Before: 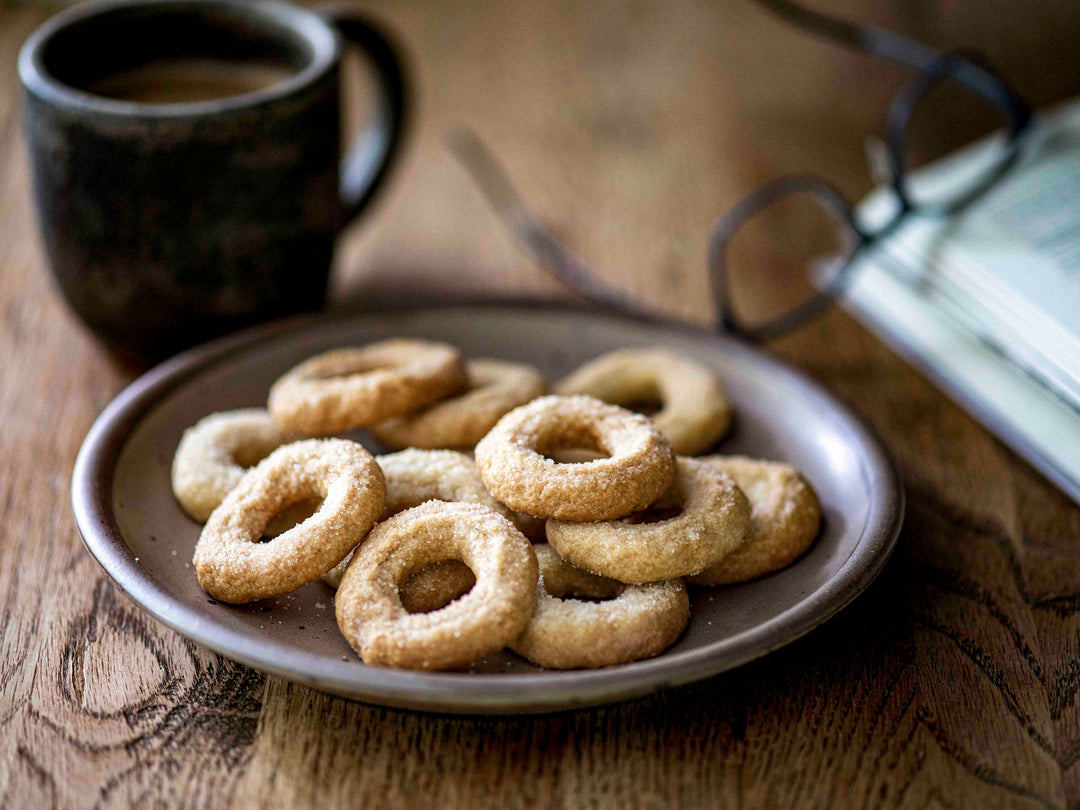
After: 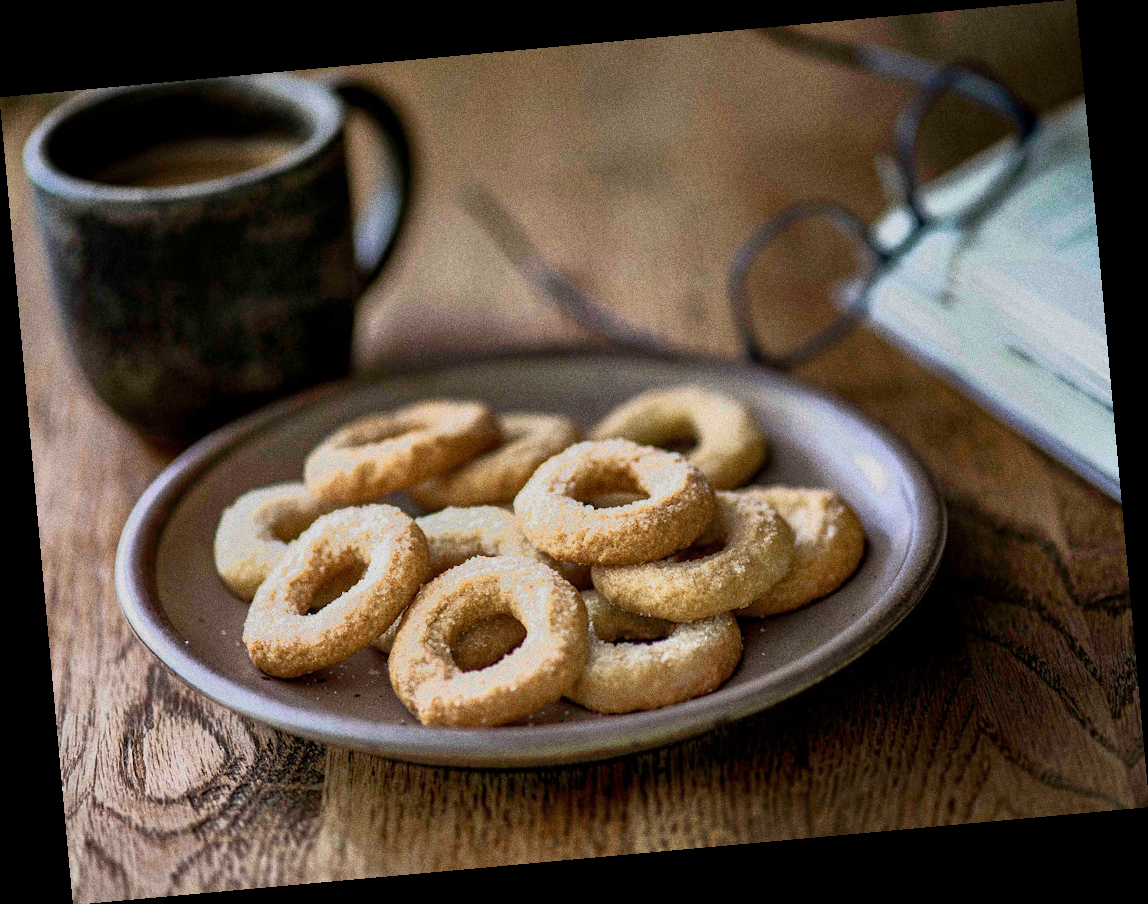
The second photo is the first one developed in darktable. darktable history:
tone equalizer: -7 EV -0.63 EV, -6 EV 1 EV, -5 EV -0.45 EV, -4 EV 0.43 EV, -3 EV 0.41 EV, -2 EV 0.15 EV, -1 EV -0.15 EV, +0 EV -0.39 EV, smoothing diameter 25%, edges refinement/feathering 10, preserve details guided filter
rotate and perspective: rotation -5.2°, automatic cropping off
grain: coarseness 0.09 ISO, strength 40%
